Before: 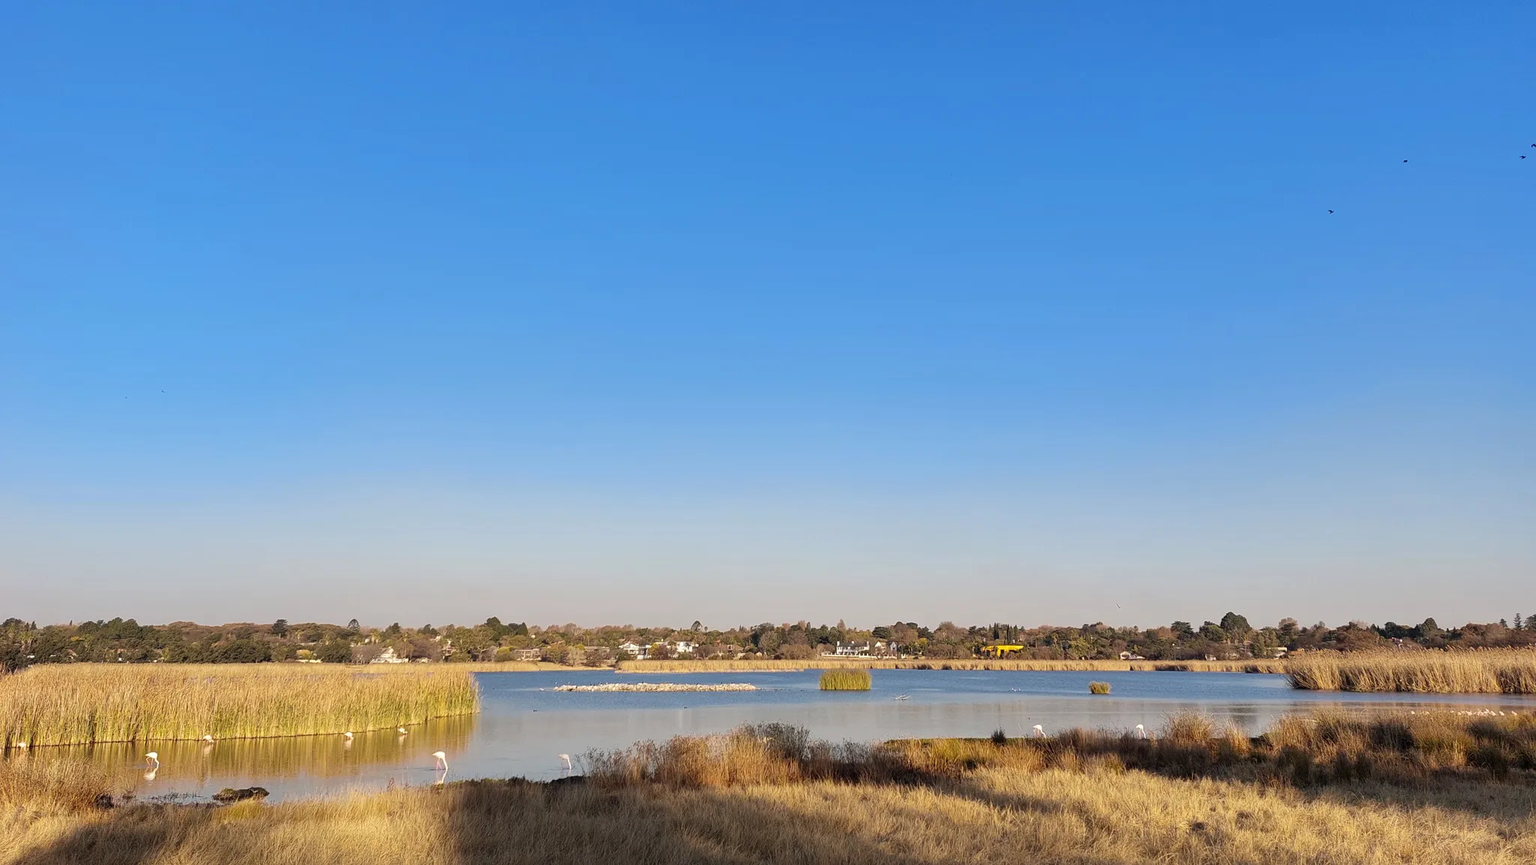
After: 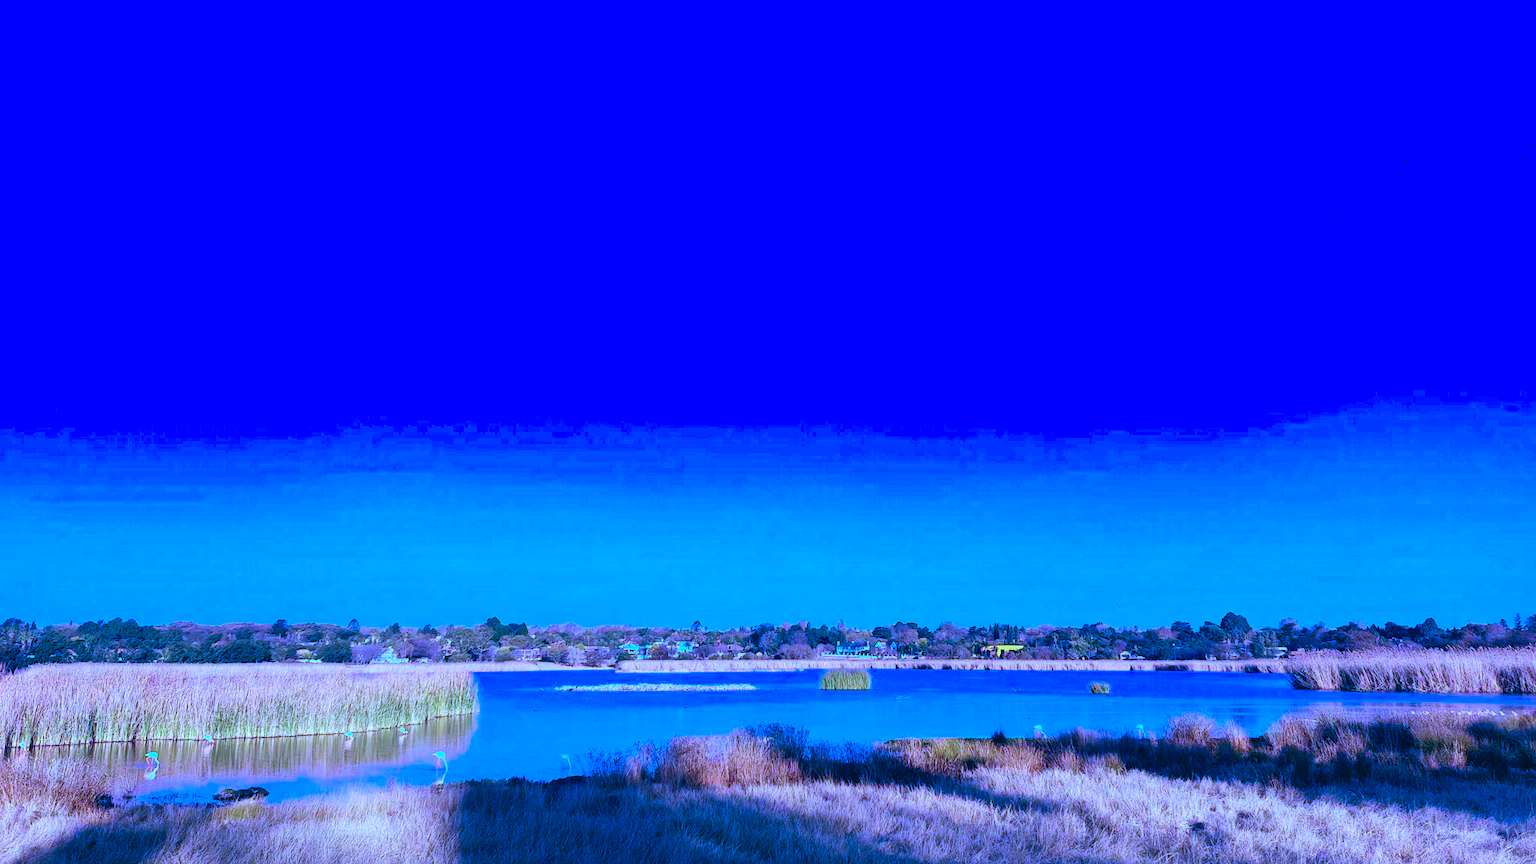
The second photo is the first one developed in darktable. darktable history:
white balance: emerald 1
color calibration: output R [0.948, 0.091, -0.04, 0], output G [-0.3, 1.384, -0.085, 0], output B [-0.108, 0.061, 1.08, 0], illuminant as shot in camera, x 0.484, y 0.43, temperature 2405.29 K
rgb levels: mode RGB, independent channels, levels [[0, 0.5, 1], [0, 0.521, 1], [0, 0.536, 1]]
color correction: highlights a* 17.03, highlights b* 0.205, shadows a* -15.38, shadows b* -14.56, saturation 1.5
tone equalizer: -8 EV -0.417 EV, -7 EV -0.389 EV, -6 EV -0.333 EV, -5 EV -0.222 EV, -3 EV 0.222 EV, -2 EV 0.333 EV, -1 EV 0.389 EV, +0 EV 0.417 EV, edges refinement/feathering 500, mask exposure compensation -1.57 EV, preserve details no
